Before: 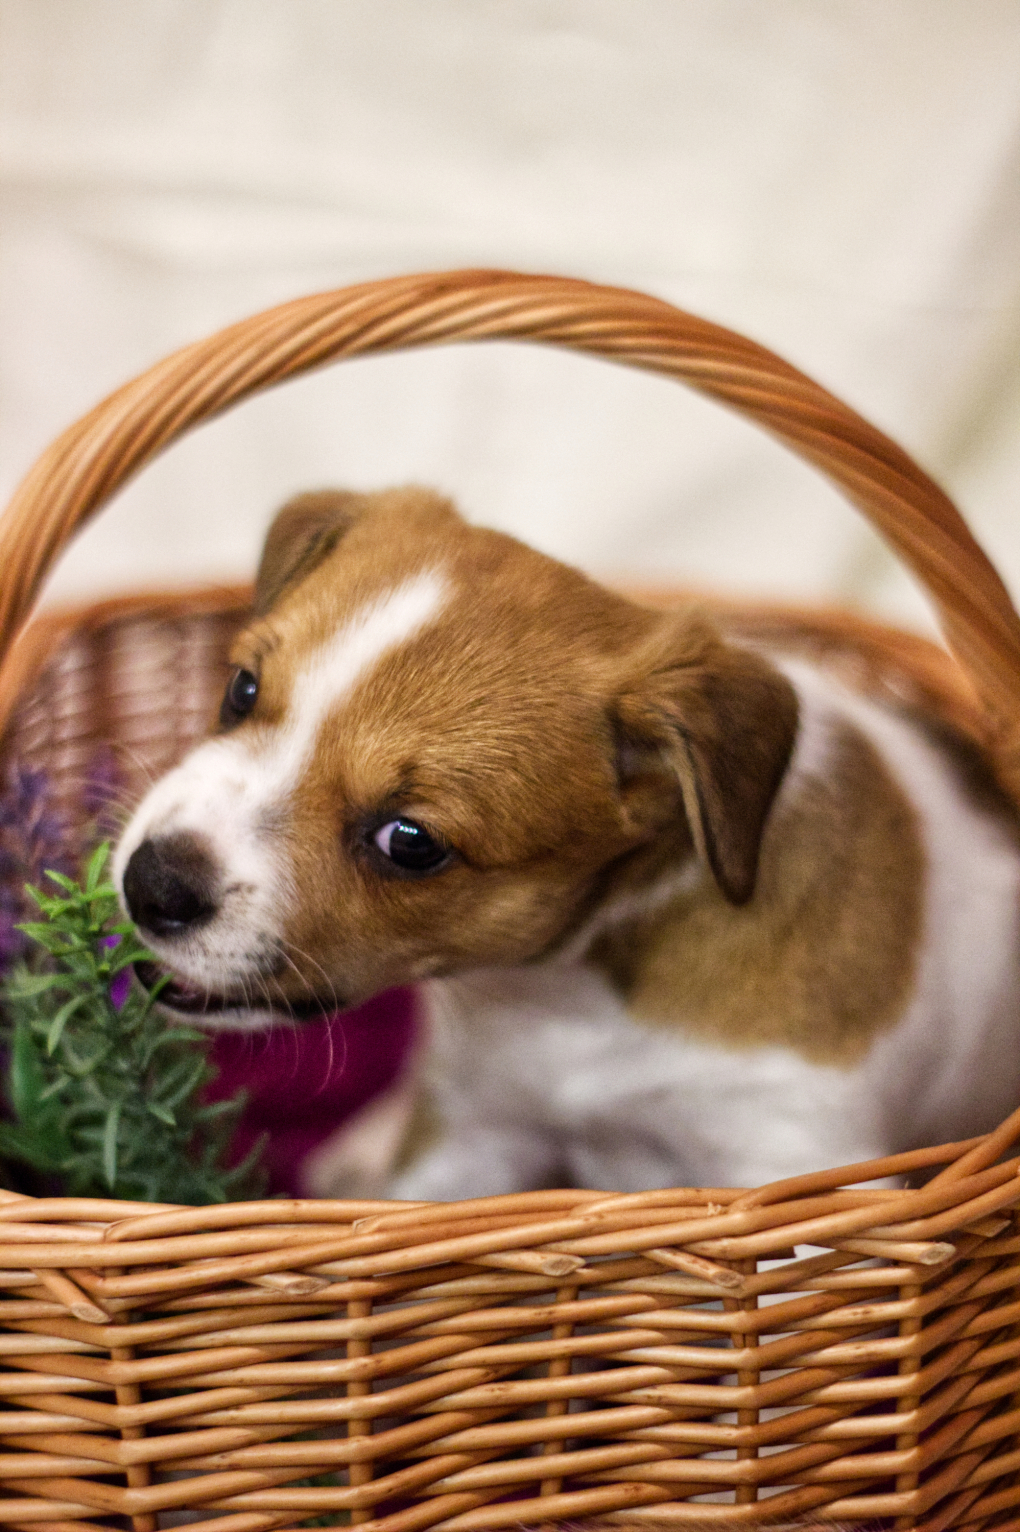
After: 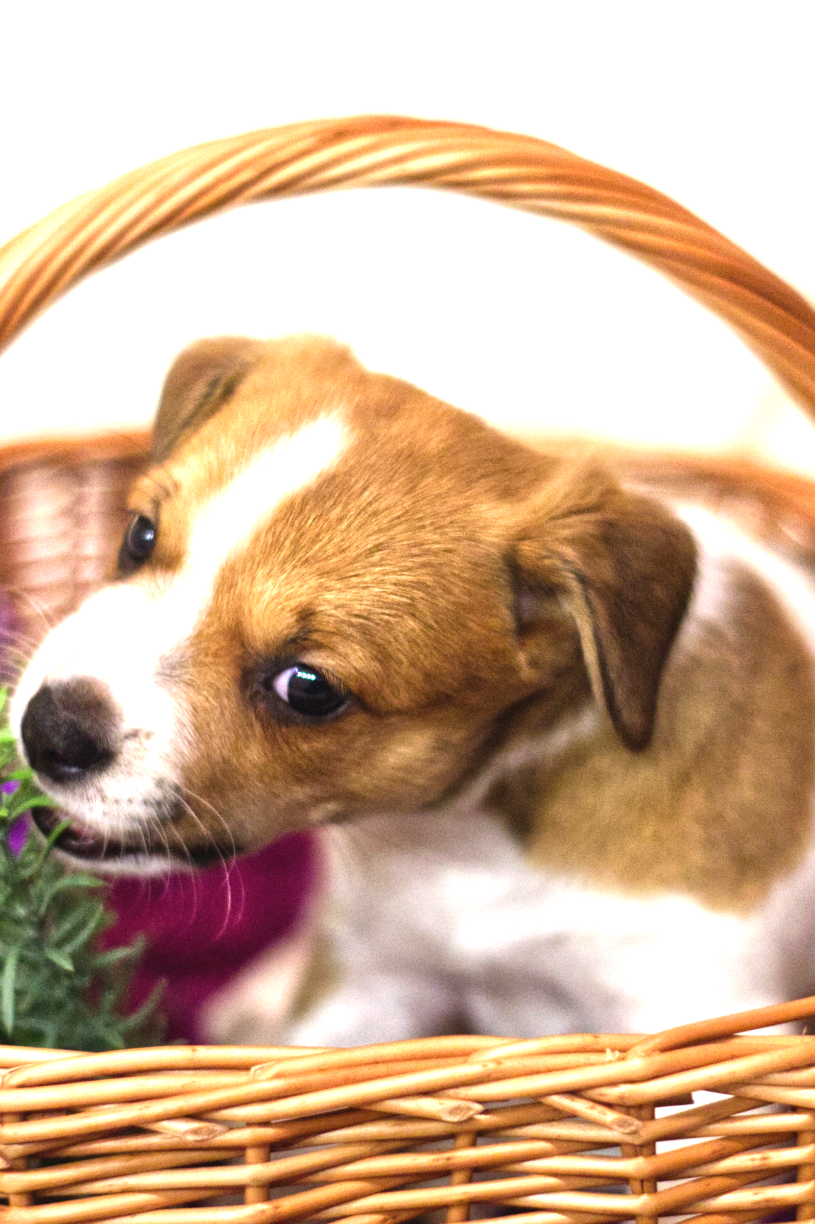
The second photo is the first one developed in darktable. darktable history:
exposure: black level correction -0.002, exposure 1.115 EV, compensate highlight preservation false
crop and rotate: left 10.071%, top 10.071%, right 10.02%, bottom 10.02%
